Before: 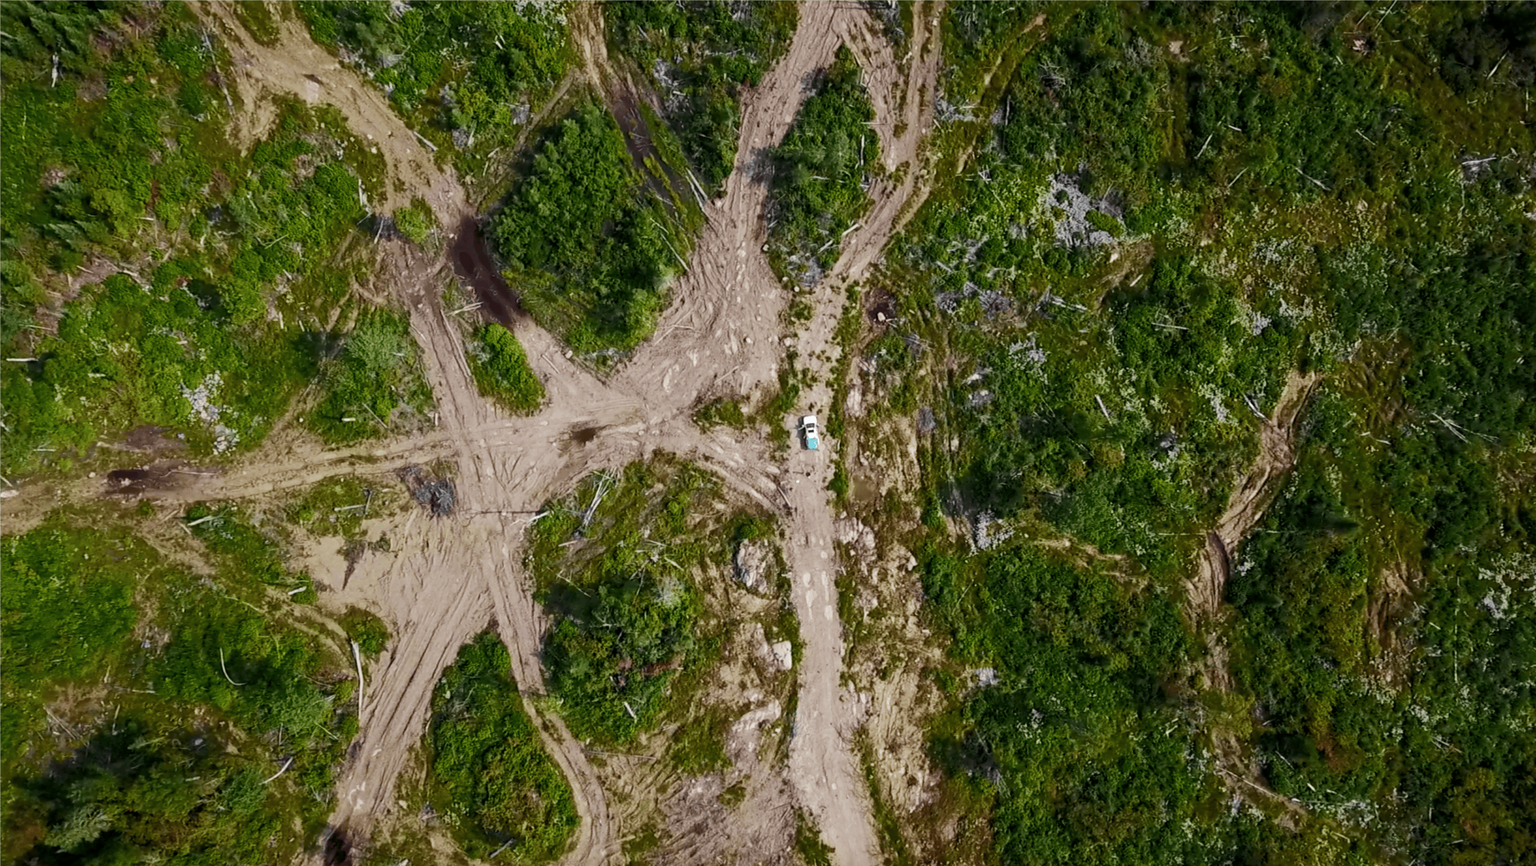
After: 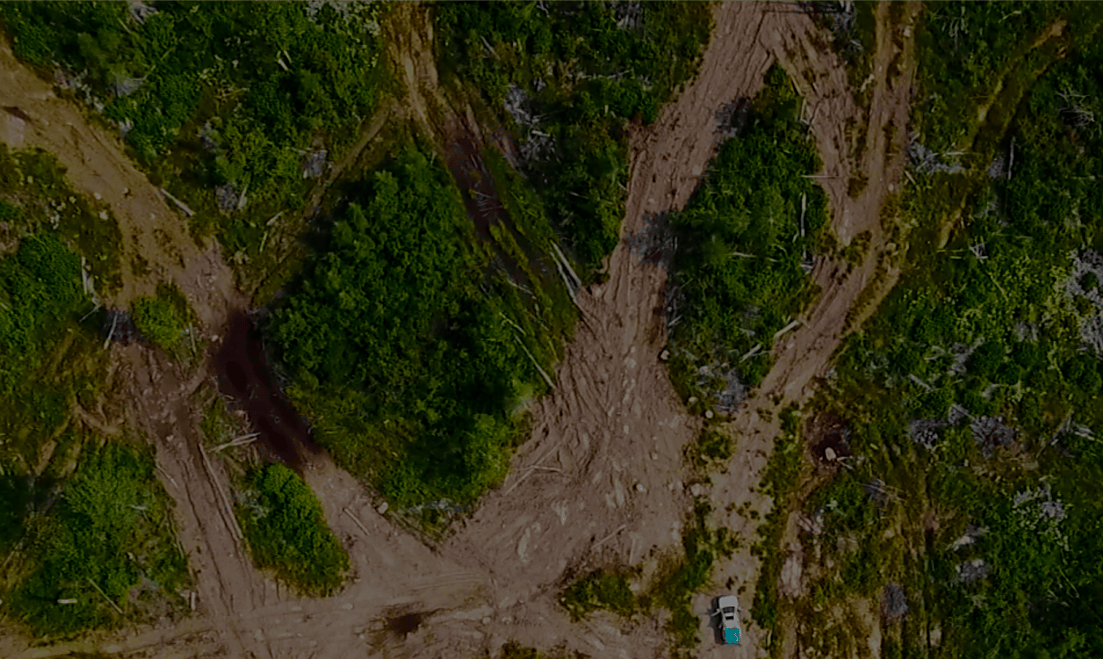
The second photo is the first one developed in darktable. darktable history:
crop: left 19.648%, right 30.202%, bottom 46.873%
velvia: strength 51.46%, mid-tones bias 0.506
exposure: exposure -2.097 EV, compensate highlight preservation false
sharpen: radius 1.456, amount 0.412, threshold 1.375
